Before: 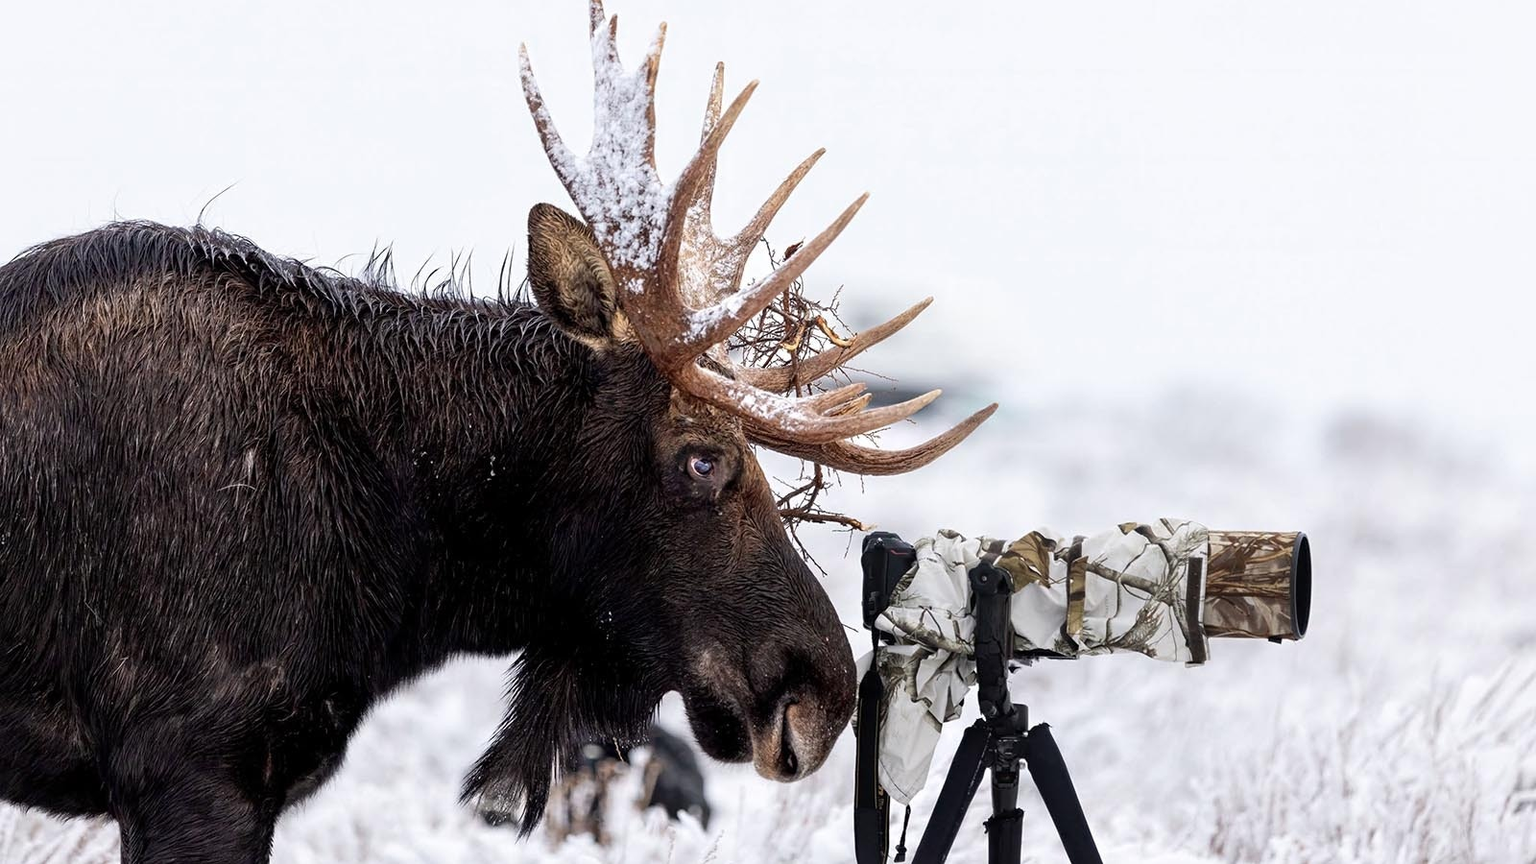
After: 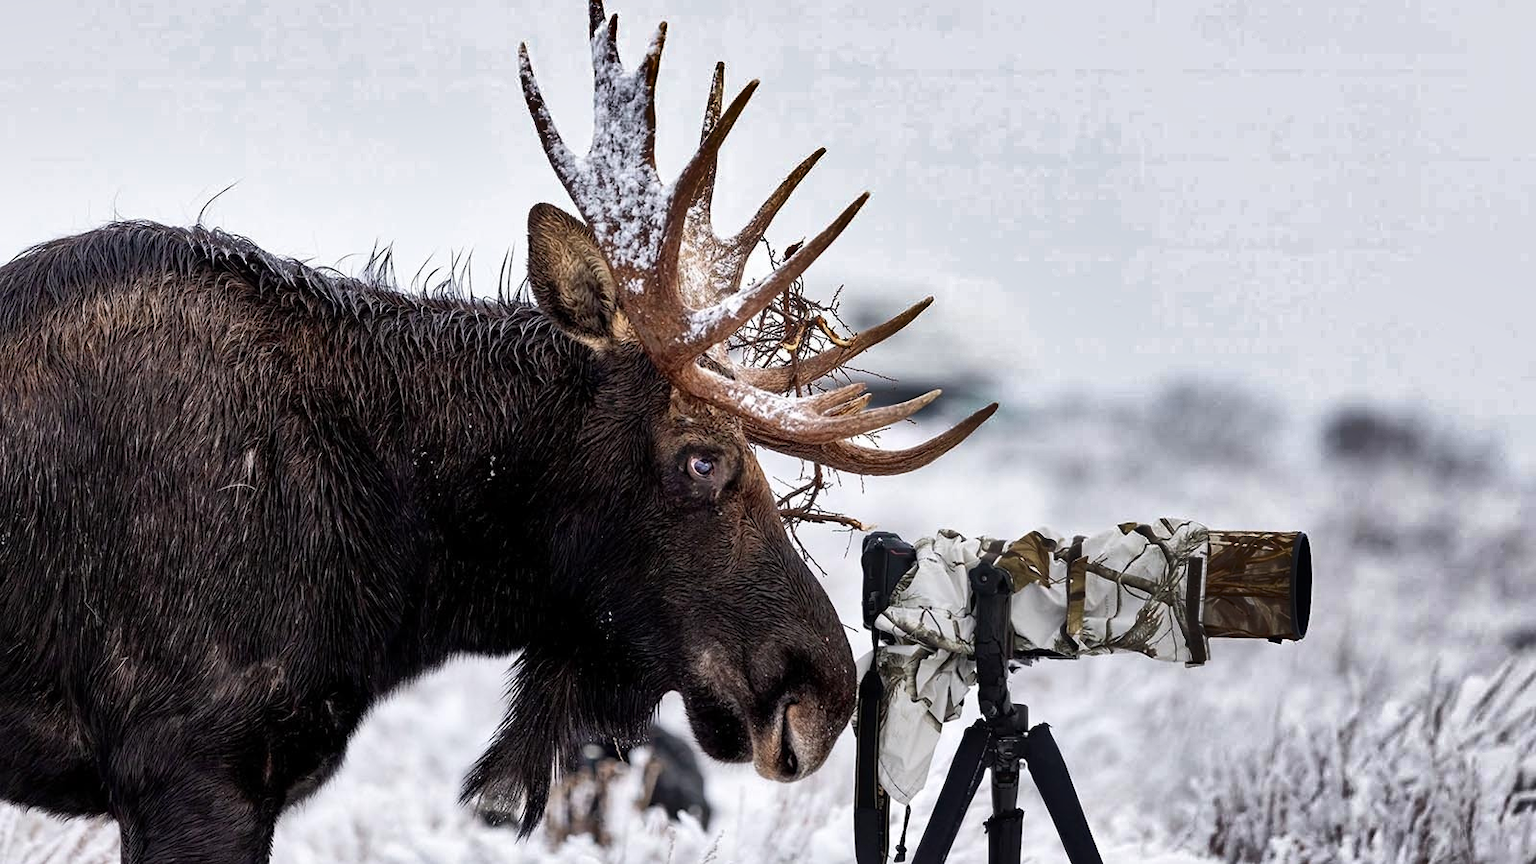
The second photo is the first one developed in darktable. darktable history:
shadows and highlights: shadows 24.5, highlights -78.15, soften with gaussian
levels: mode automatic, black 0.023%, white 99.97%, levels [0.062, 0.494, 0.925]
